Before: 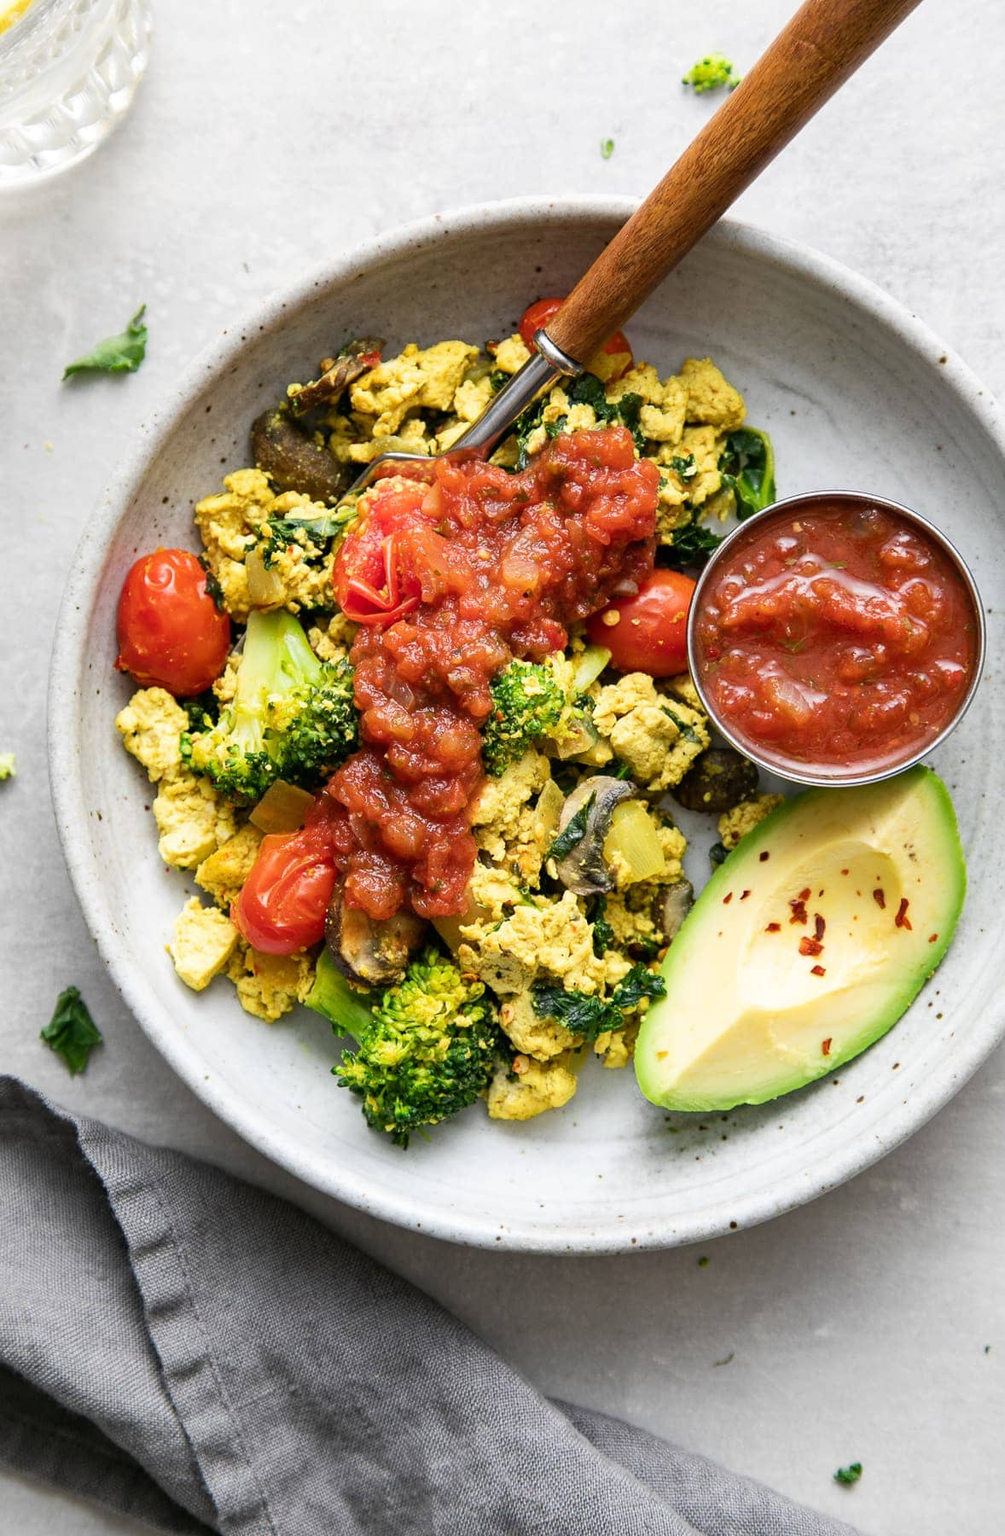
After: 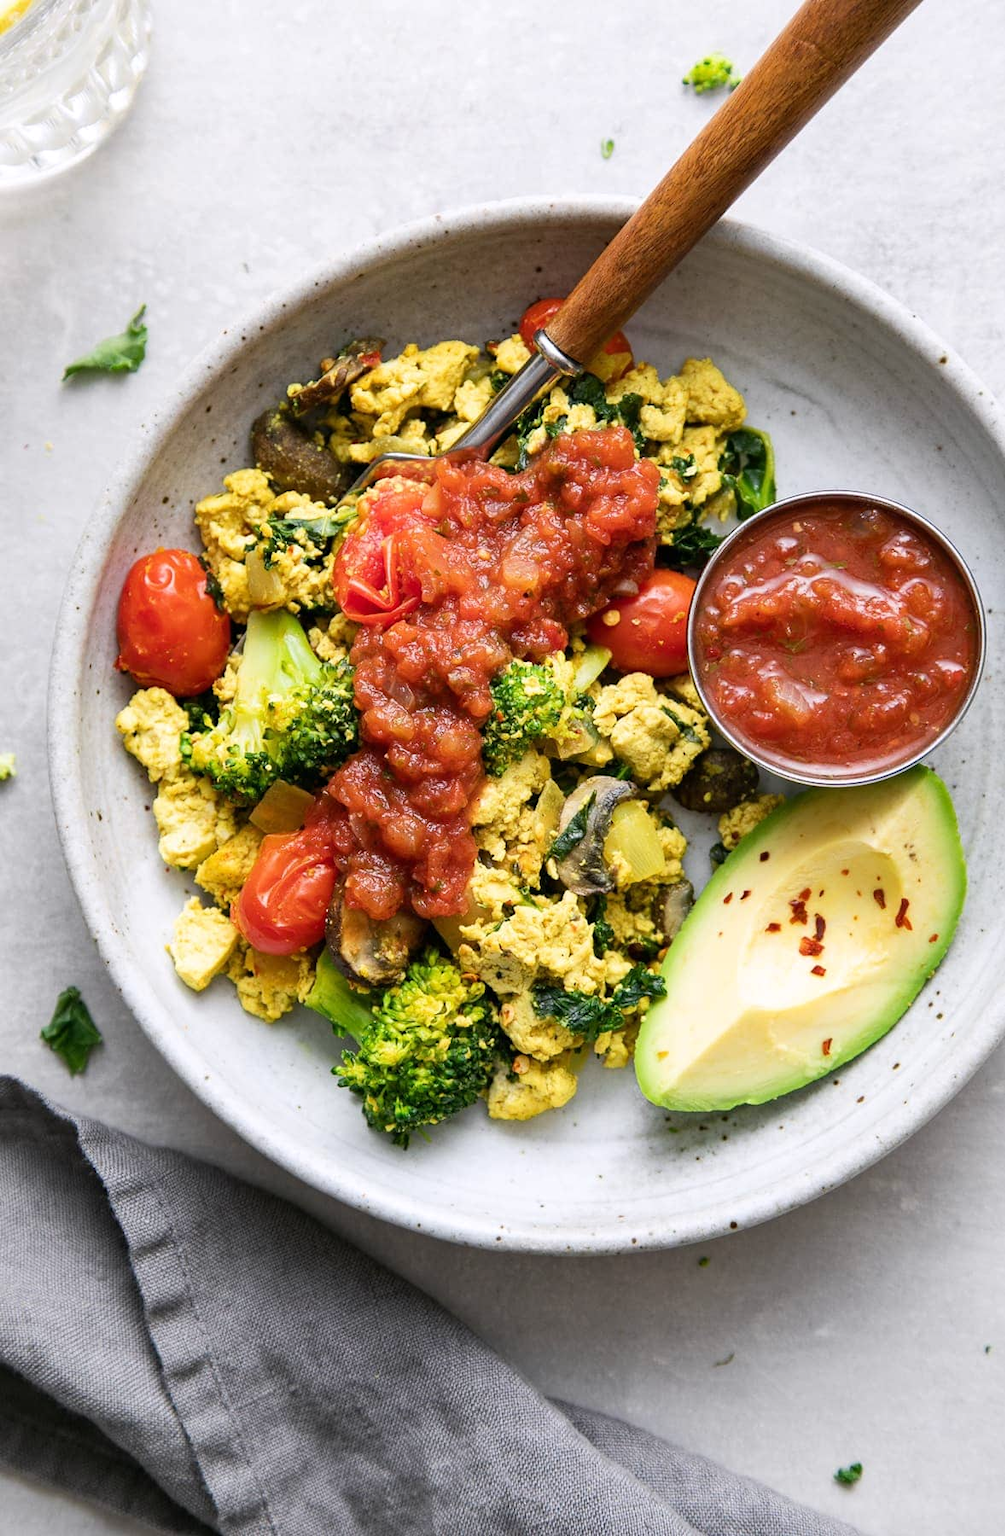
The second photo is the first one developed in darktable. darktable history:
rotate and perspective: automatic cropping off
white balance: red 1.004, blue 1.024
